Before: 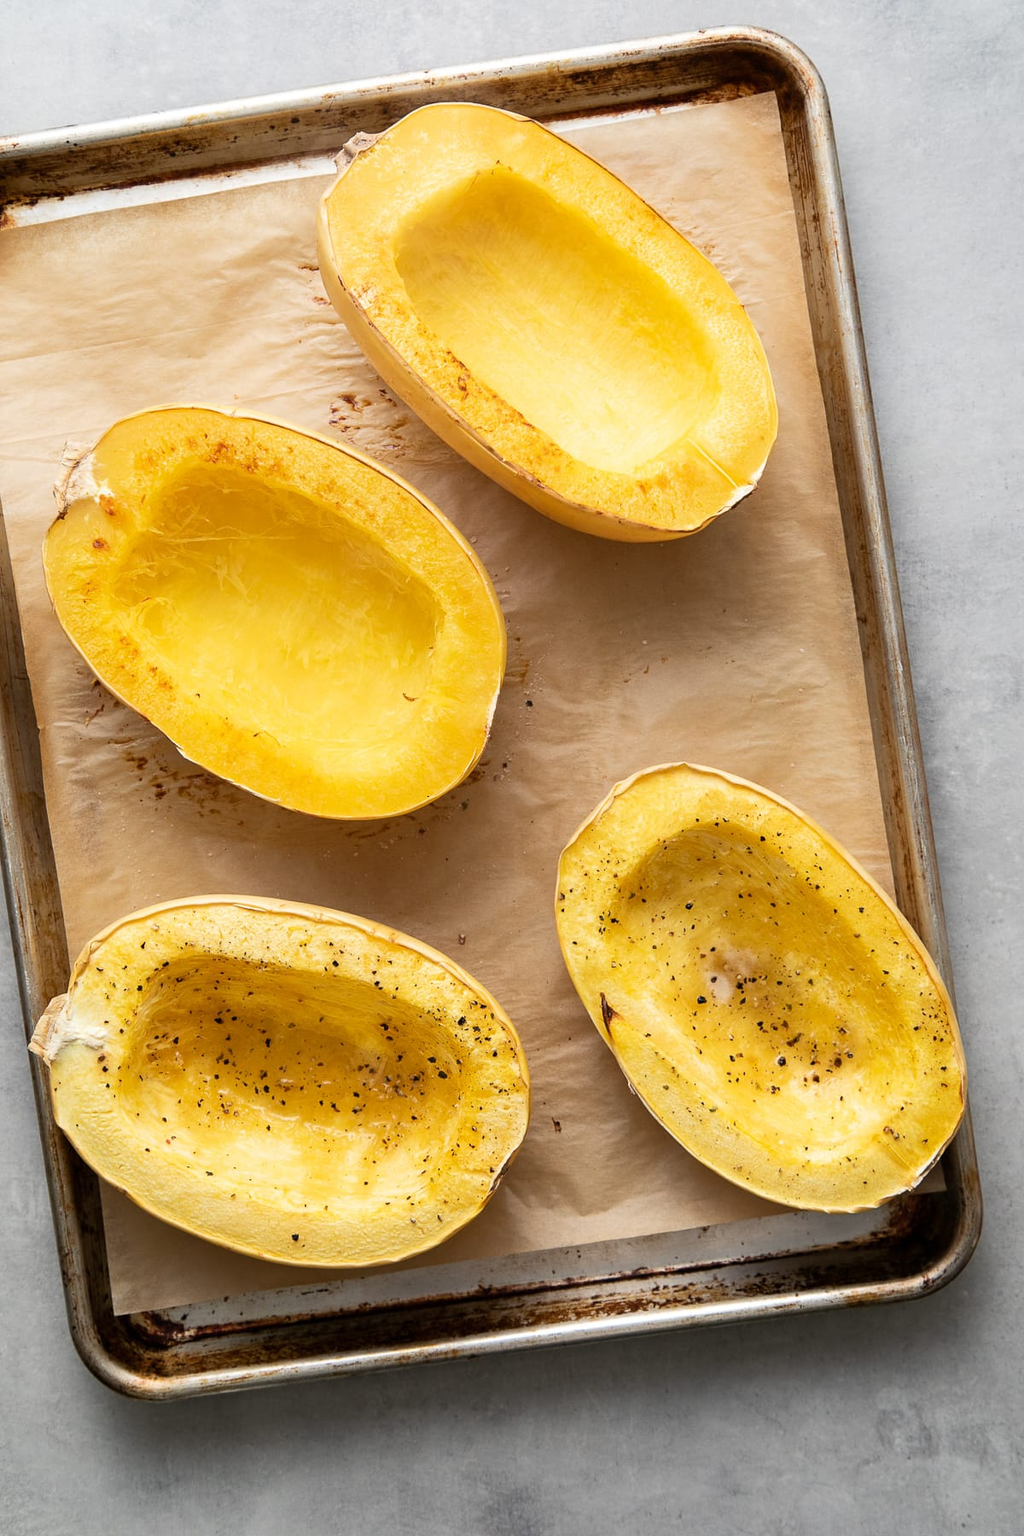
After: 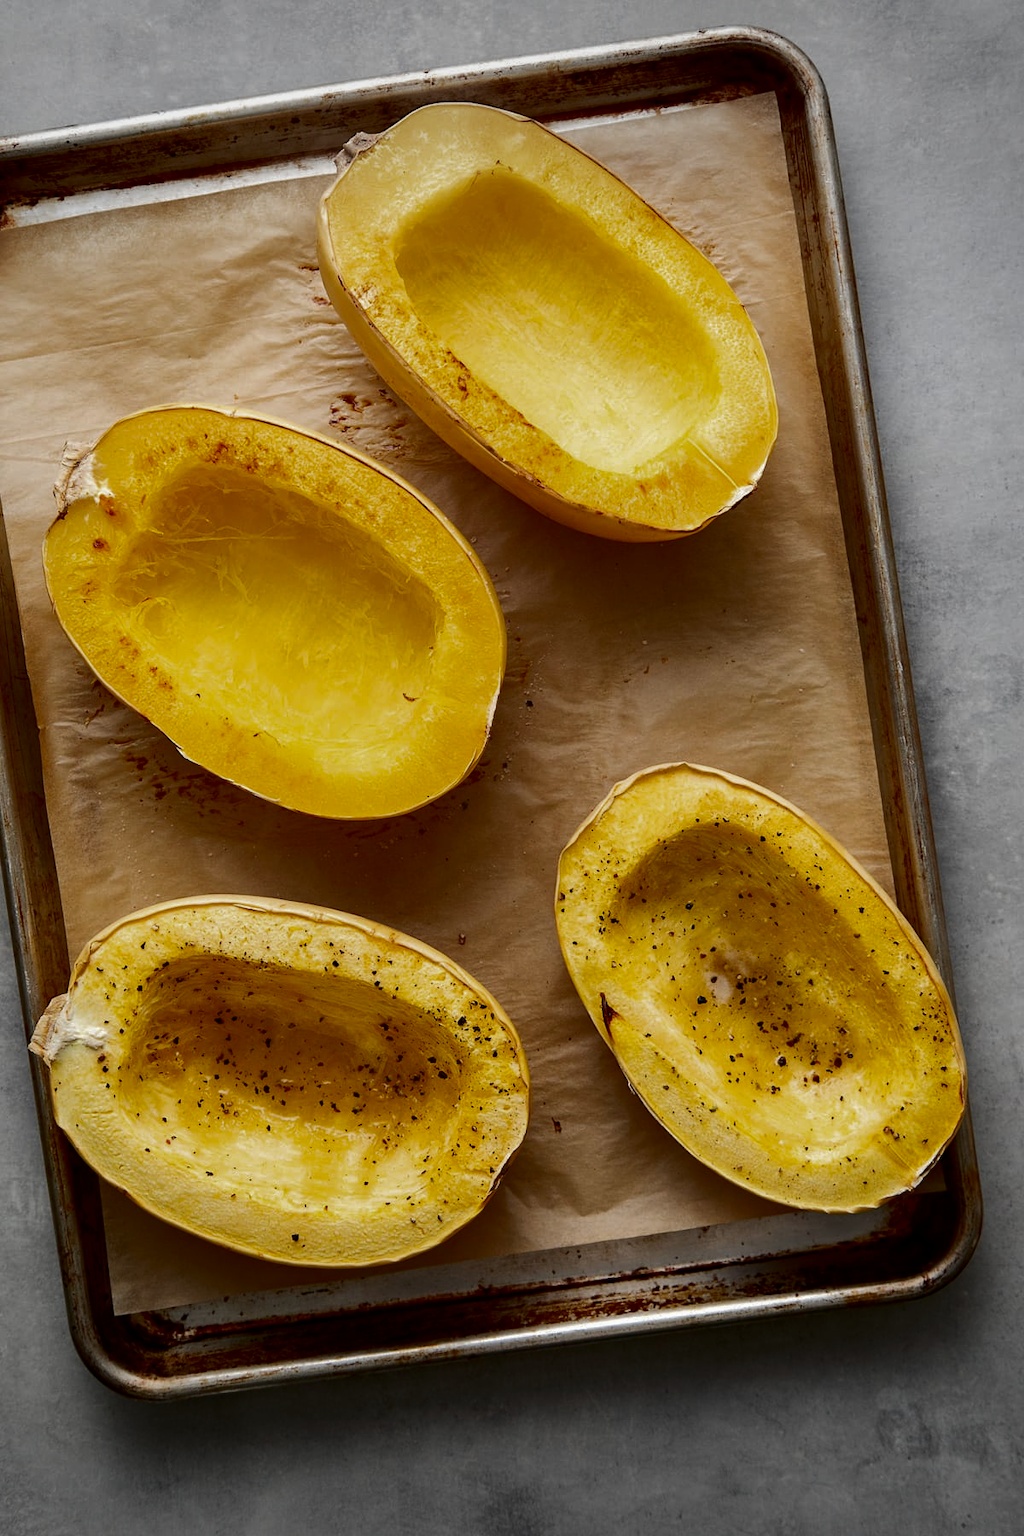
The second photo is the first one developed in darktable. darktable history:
contrast brightness saturation: brightness -0.52
shadows and highlights: shadows 40, highlights -60
vignetting: fall-off start 100%, brightness -0.282, width/height ratio 1.31
